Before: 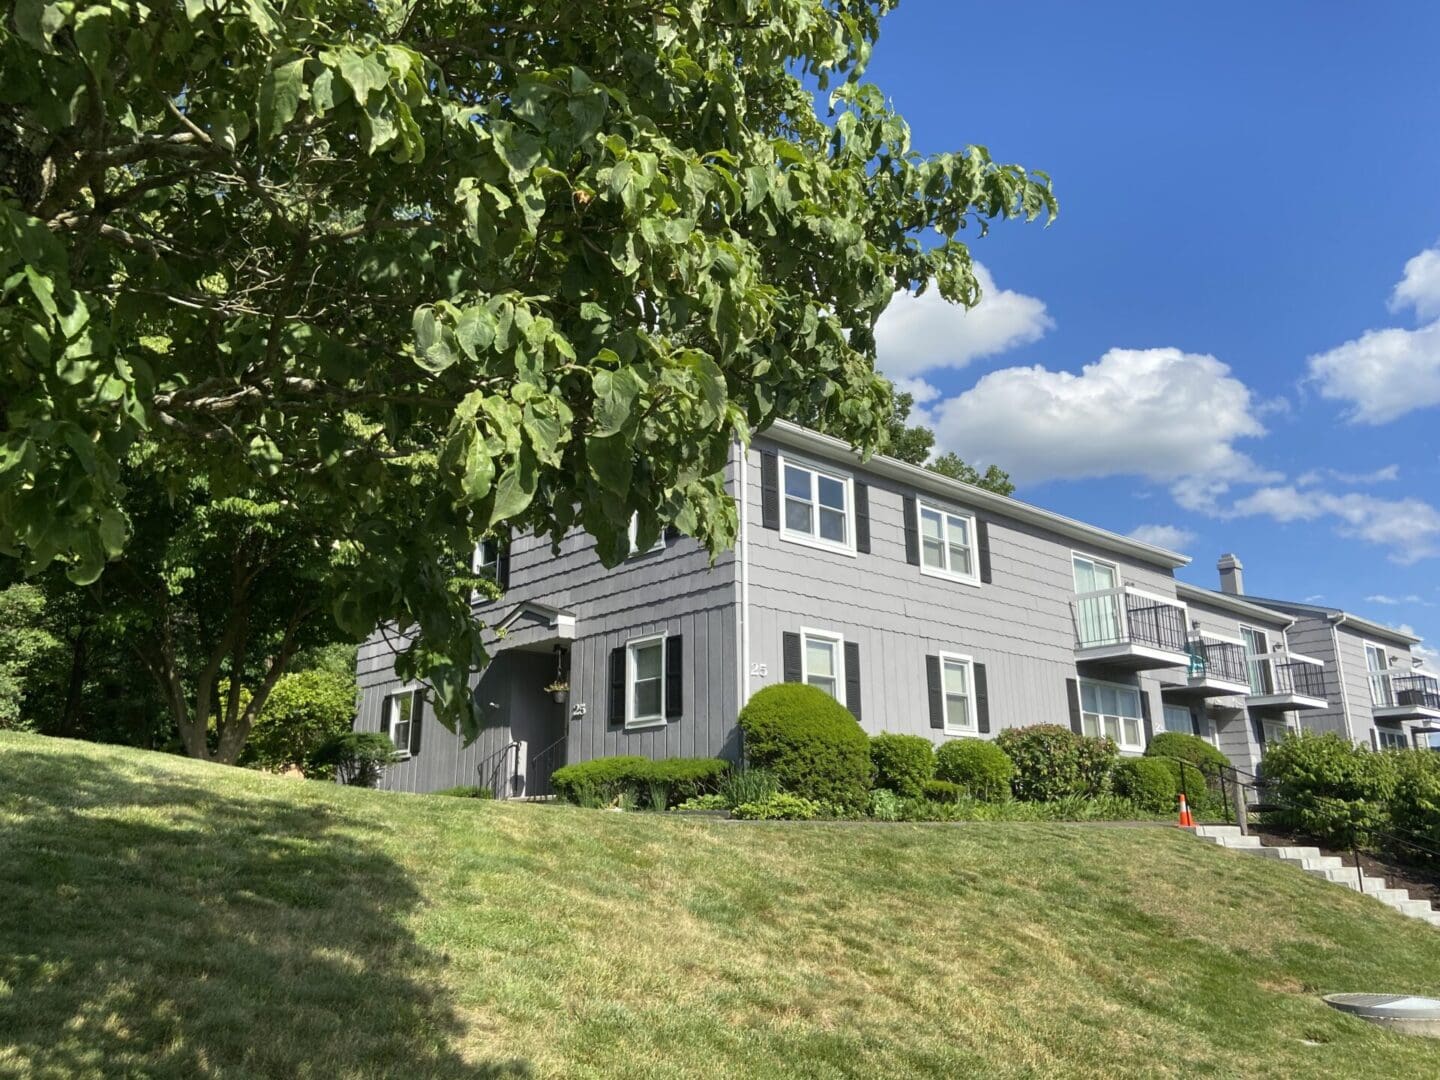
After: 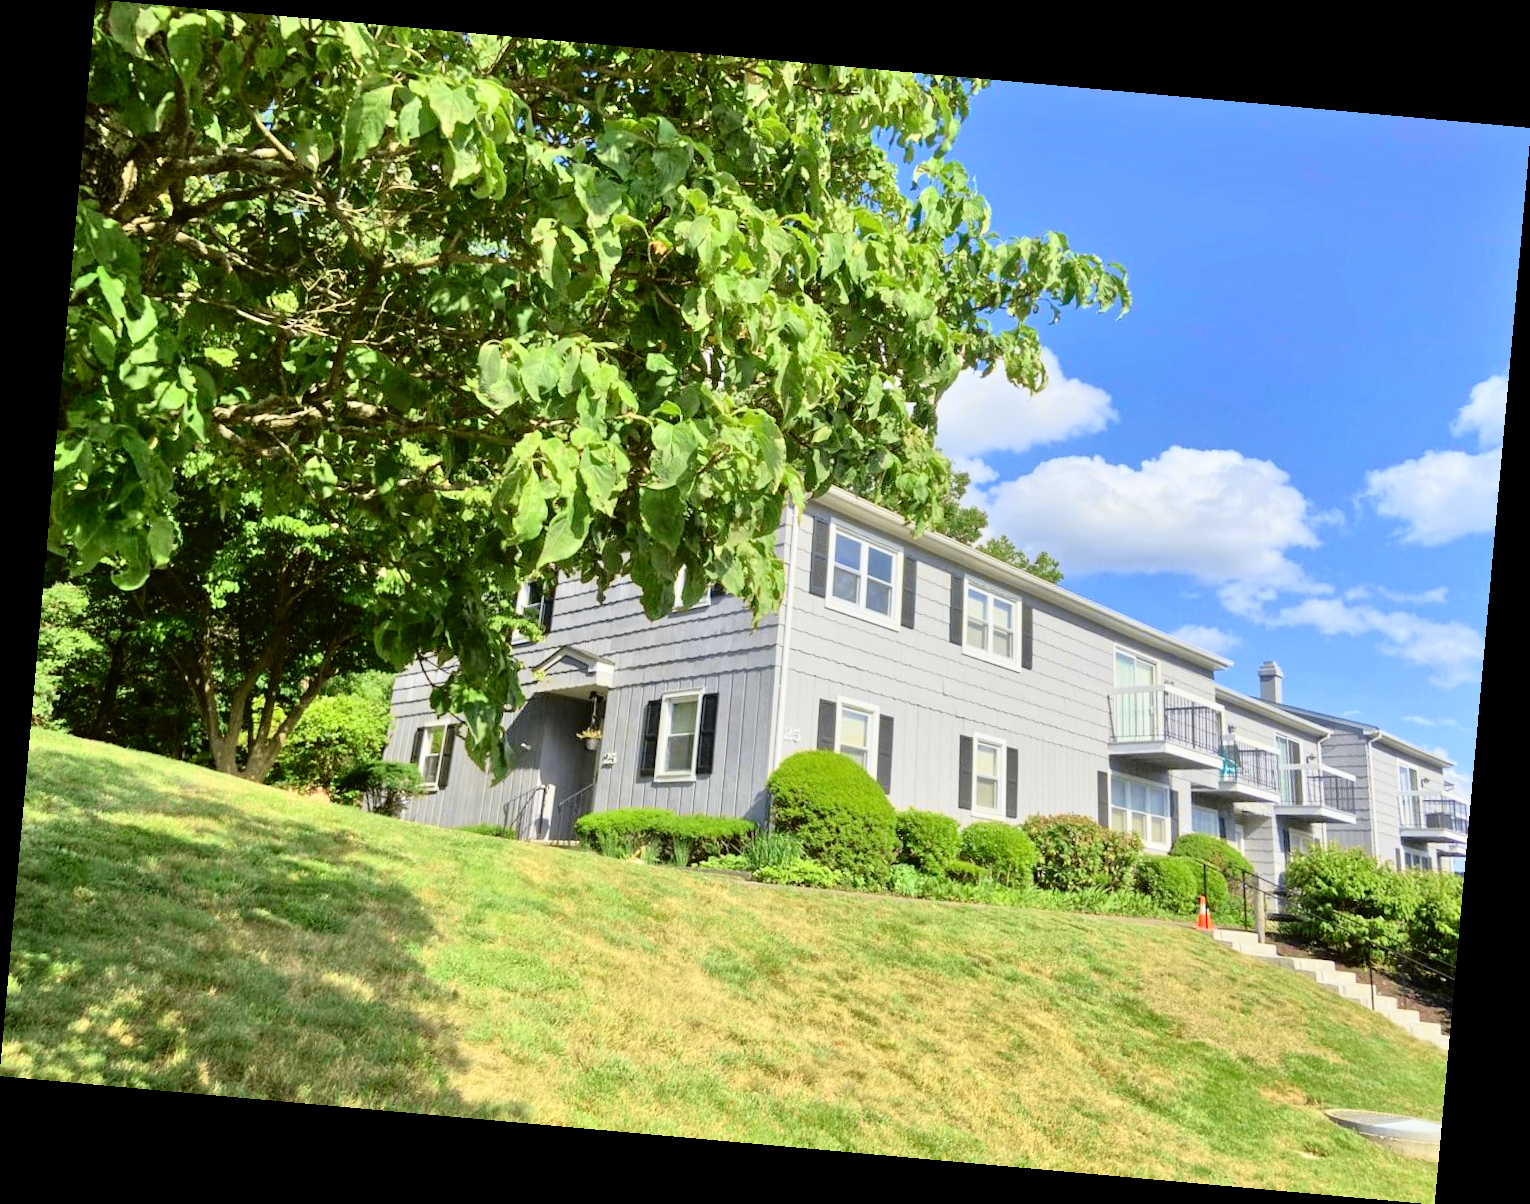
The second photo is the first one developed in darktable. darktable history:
tone equalizer: -7 EV 0.15 EV, -6 EV 0.6 EV, -5 EV 1.15 EV, -4 EV 1.33 EV, -3 EV 1.15 EV, -2 EV 0.6 EV, -1 EV 0.15 EV, mask exposure compensation -0.5 EV
rotate and perspective: rotation 5.12°, automatic cropping off
tone curve: curves: ch0 [(0, 0) (0.091, 0.075) (0.389, 0.441) (0.696, 0.808) (0.844, 0.908) (0.909, 0.942) (1, 0.973)]; ch1 [(0, 0) (0.437, 0.404) (0.48, 0.486) (0.5, 0.5) (0.529, 0.556) (0.58, 0.606) (0.616, 0.654) (1, 1)]; ch2 [(0, 0) (0.442, 0.415) (0.5, 0.5) (0.535, 0.567) (0.585, 0.632) (1, 1)], color space Lab, independent channels, preserve colors none
